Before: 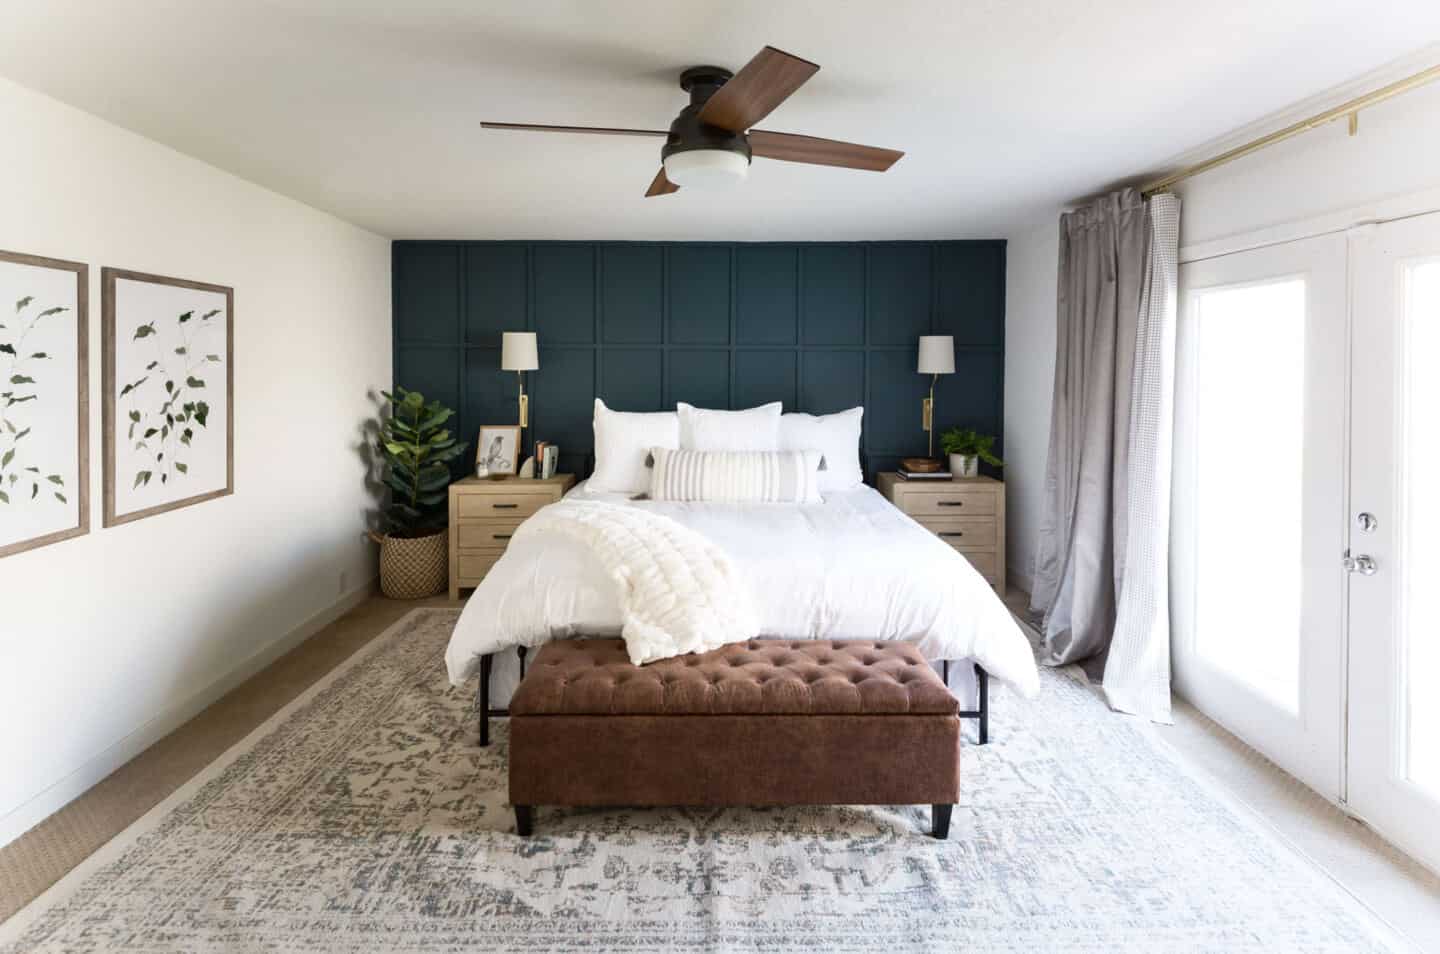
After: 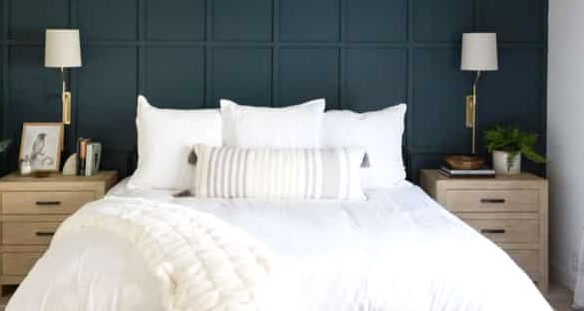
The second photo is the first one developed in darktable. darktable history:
crop: left 31.761%, top 31.824%, right 27.678%, bottom 35.486%
exposure: exposure 0.086 EV, compensate highlight preservation false
